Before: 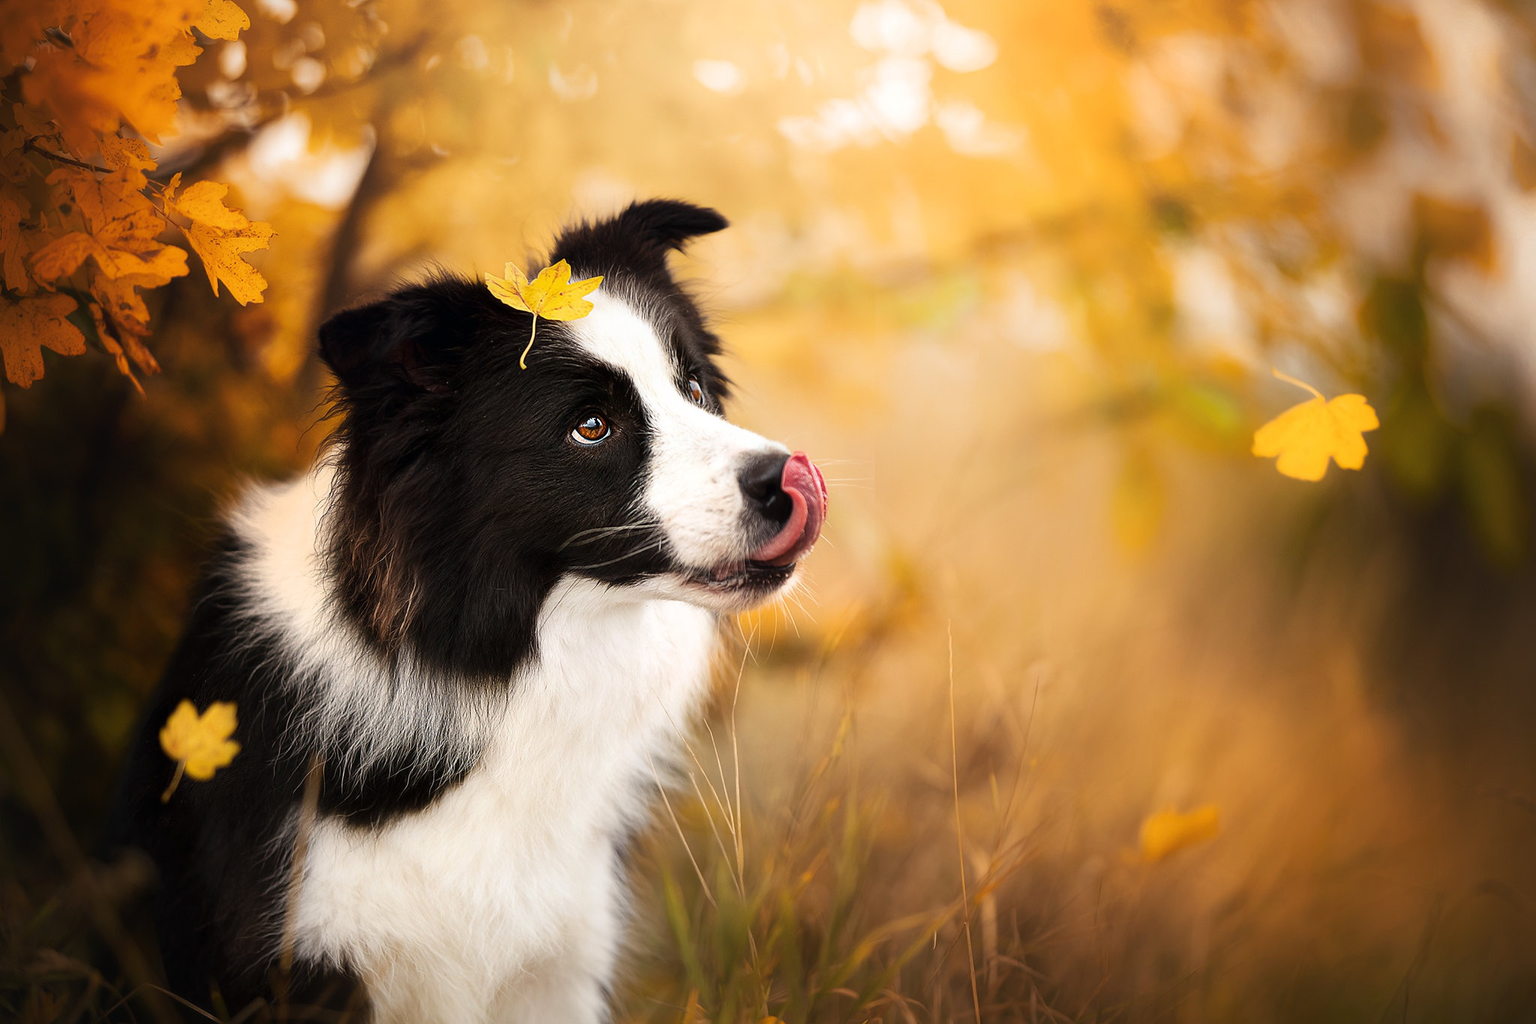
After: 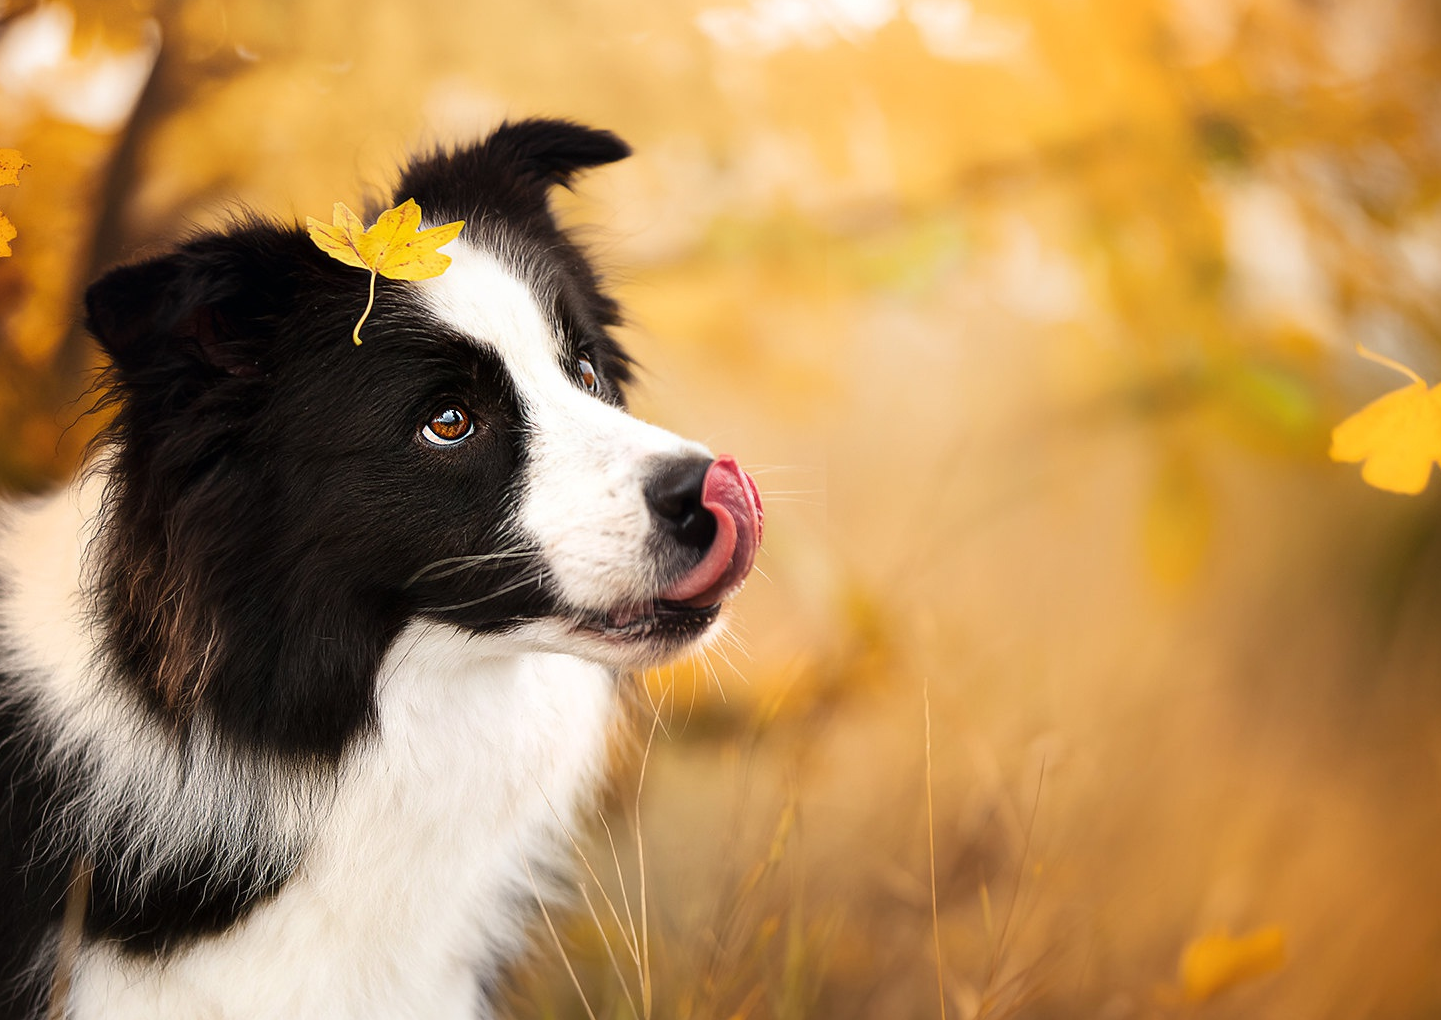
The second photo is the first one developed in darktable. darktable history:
crop and rotate: left 16.649%, top 10.835%, right 12.948%, bottom 14.426%
